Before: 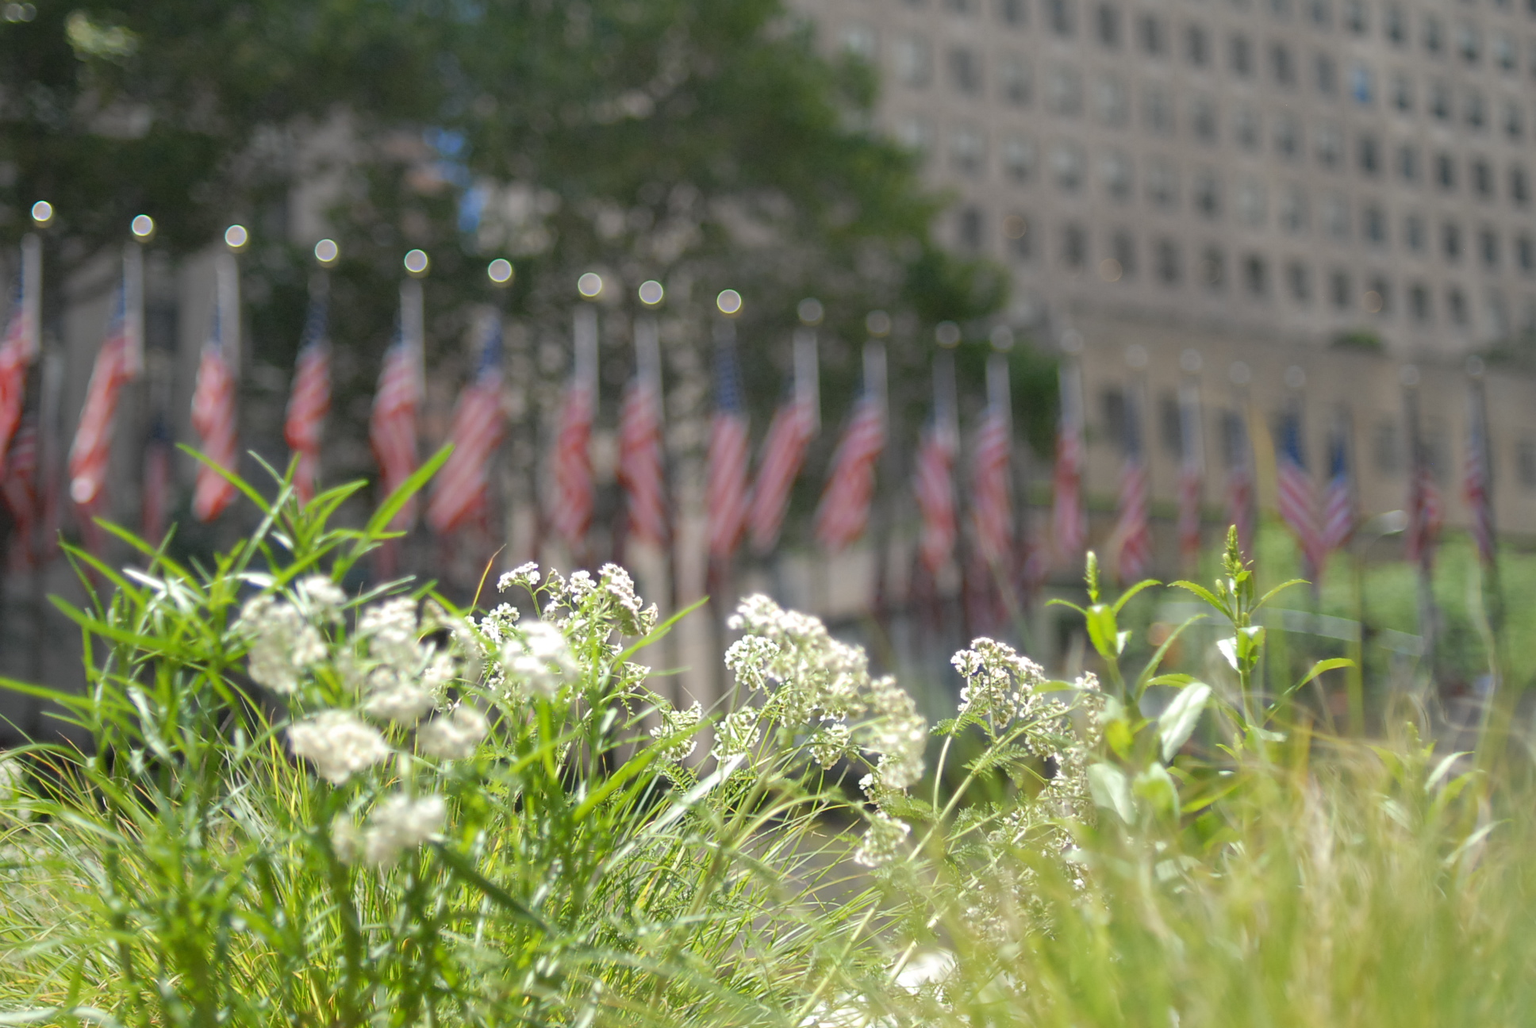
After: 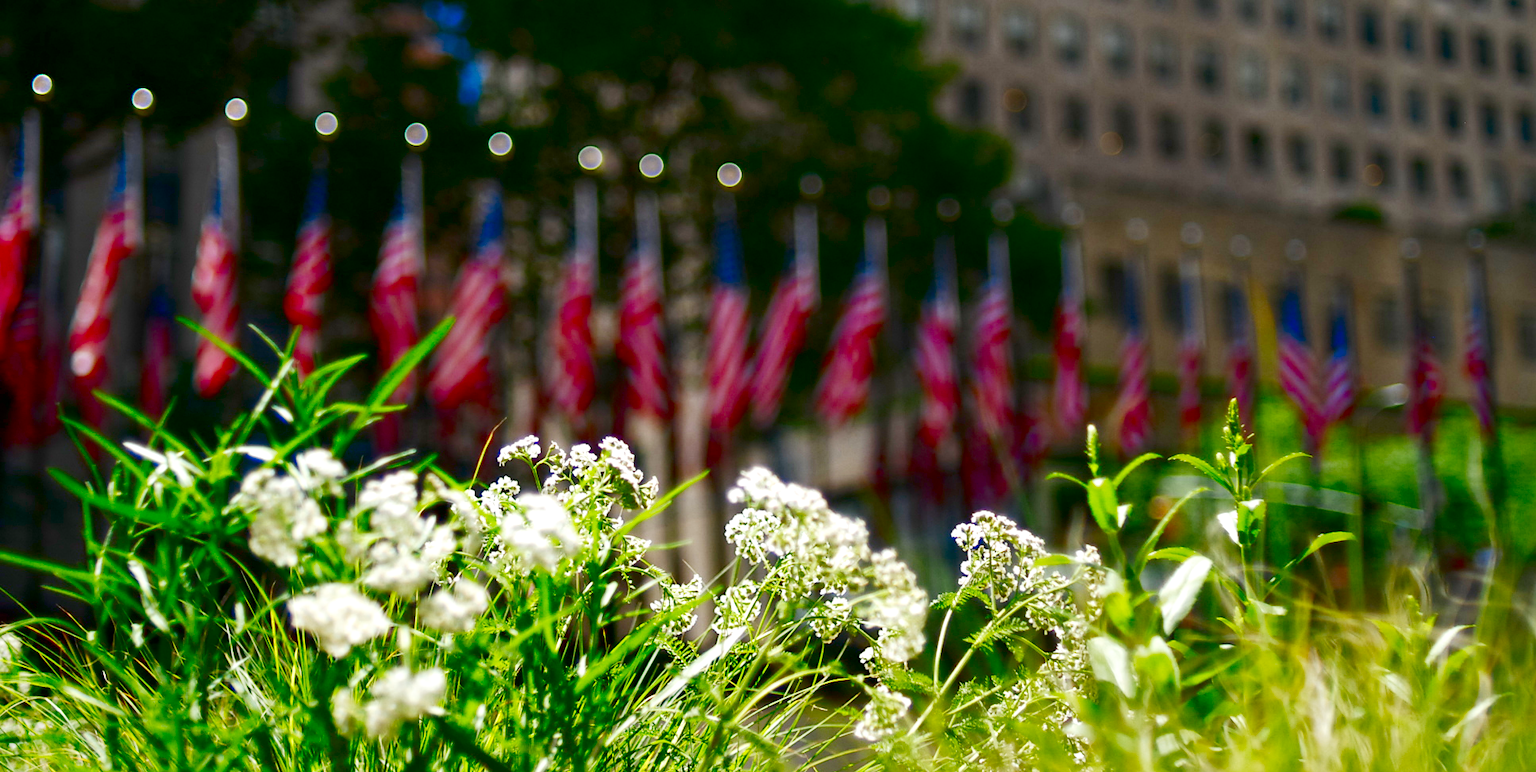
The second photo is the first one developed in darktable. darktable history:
contrast brightness saturation: brightness -0.994, saturation 0.987
exposure: black level correction 0, exposure 0.499 EV, compensate exposure bias true, compensate highlight preservation false
crop and rotate: top 12.384%, bottom 12.525%
base curve: curves: ch0 [(0, 0) (0.028, 0.03) (0.121, 0.232) (0.46, 0.748) (0.859, 0.968) (1, 1)], preserve colors none
color balance rgb: perceptual saturation grading › global saturation 20%, perceptual saturation grading › highlights -25.863%, perceptual saturation grading › shadows 25.797%
